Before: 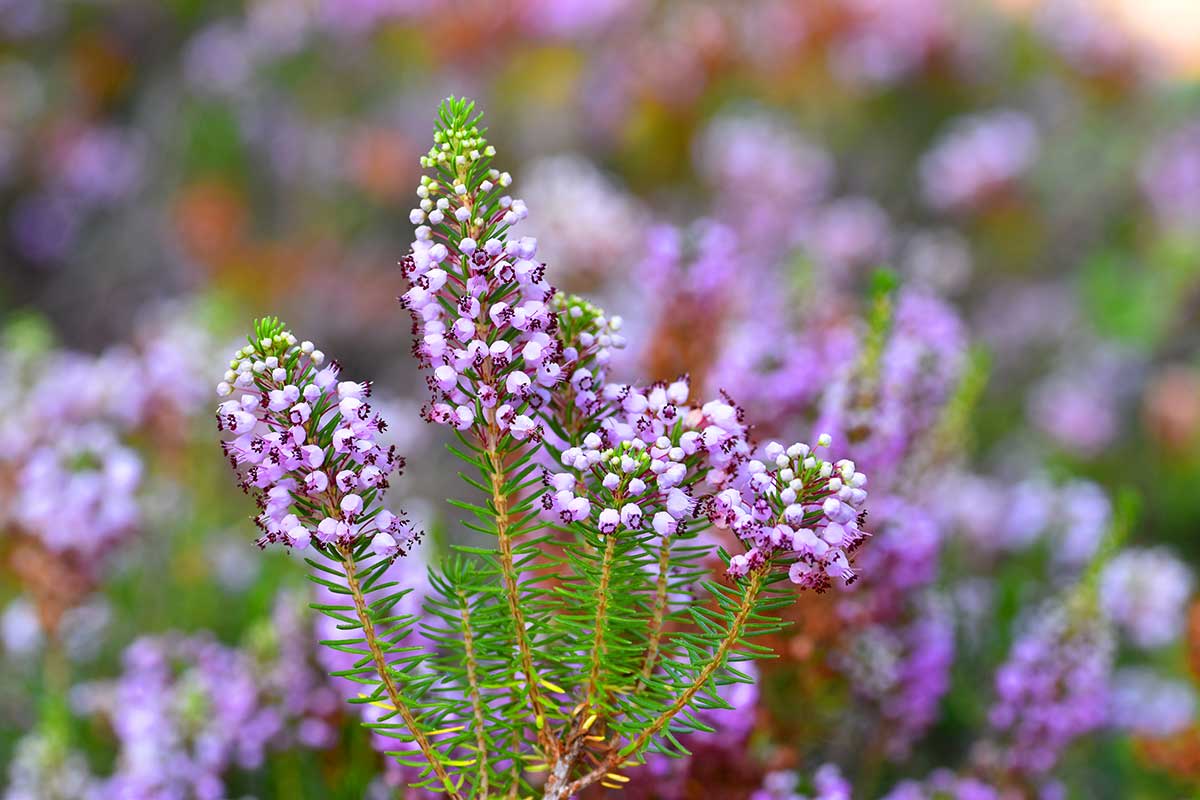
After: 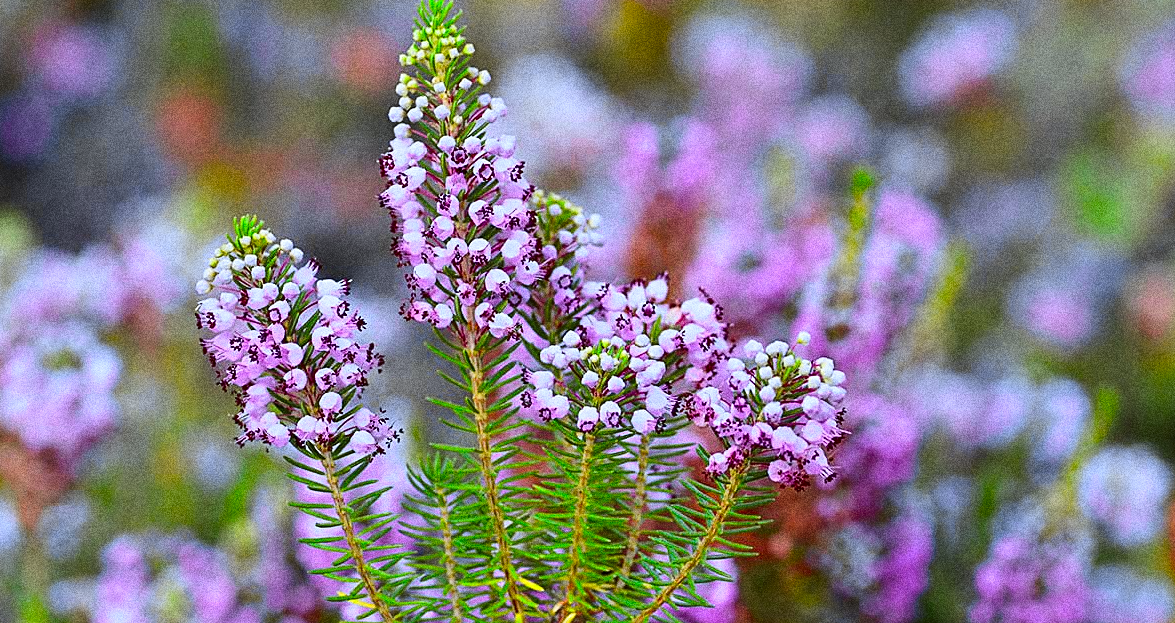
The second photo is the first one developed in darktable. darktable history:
crop and rotate: left 1.814%, top 12.818%, right 0.25%, bottom 9.225%
tone curve: curves: ch0 [(0, 0) (0.087, 0.054) (0.281, 0.245) (0.506, 0.526) (0.8, 0.824) (0.994, 0.955)]; ch1 [(0, 0) (0.27, 0.195) (0.406, 0.435) (0.452, 0.474) (0.495, 0.5) (0.514, 0.508) (0.563, 0.584) (0.654, 0.689) (1, 1)]; ch2 [(0, 0) (0.269, 0.299) (0.459, 0.441) (0.498, 0.499) (0.523, 0.52) (0.551, 0.549) (0.633, 0.625) (0.659, 0.681) (0.718, 0.764) (1, 1)], color space Lab, independent channels, preserve colors none
sharpen: on, module defaults
grain: coarseness 14.49 ISO, strength 48.04%, mid-tones bias 35%
white balance: red 0.925, blue 1.046
